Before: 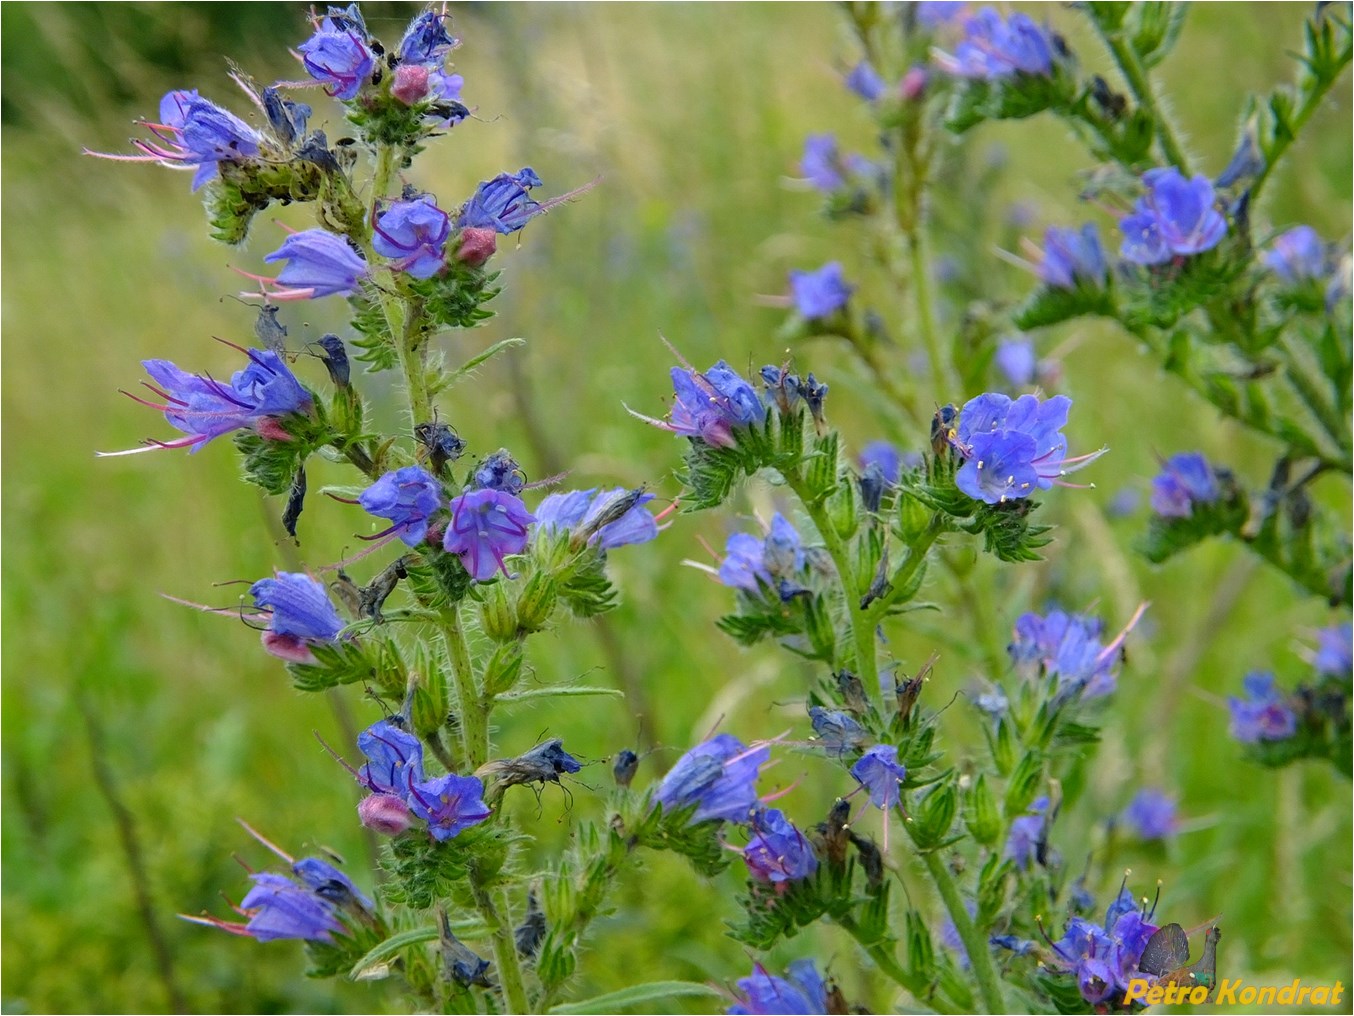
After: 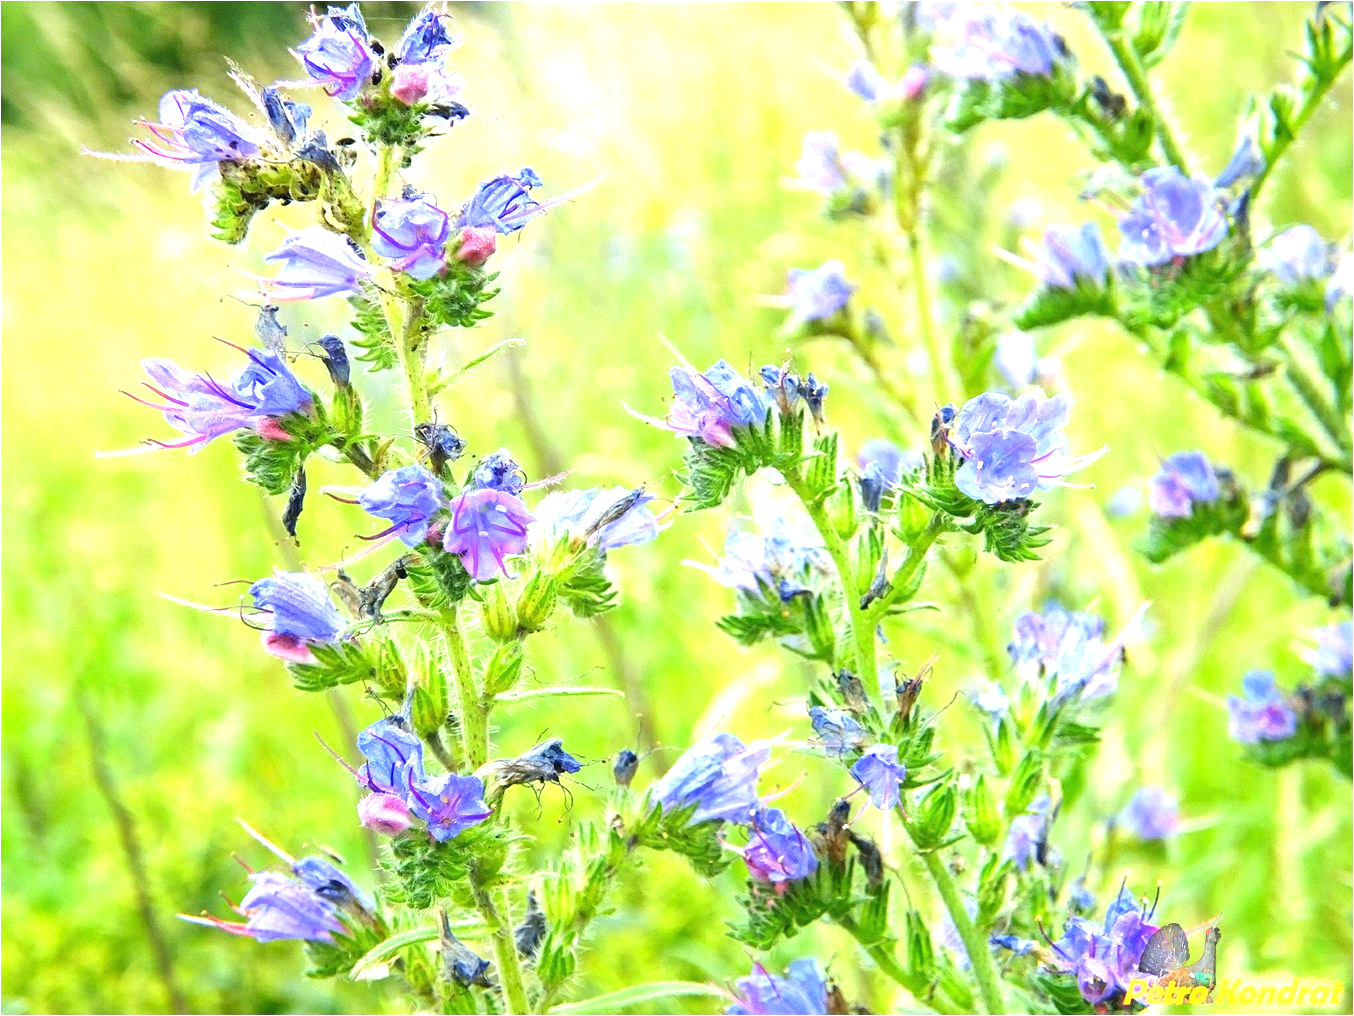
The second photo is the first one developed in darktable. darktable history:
exposure: black level correction 0, exposure 1.935 EV, compensate exposure bias true, compensate highlight preservation false
